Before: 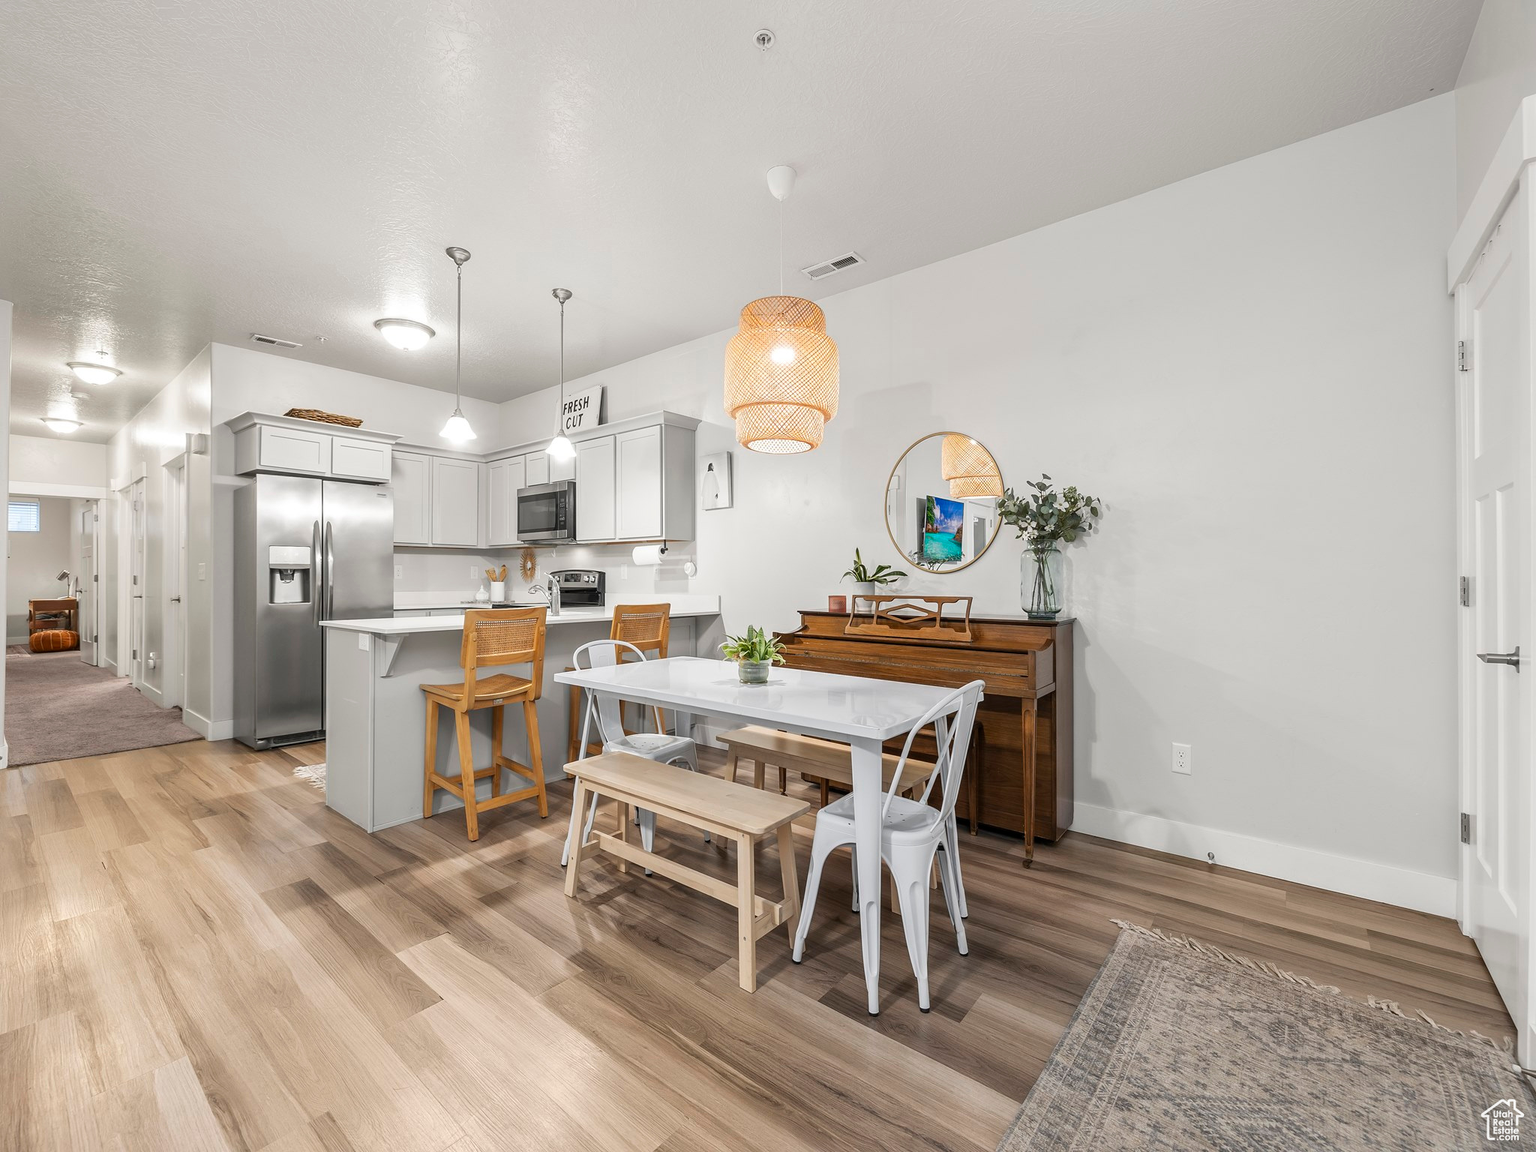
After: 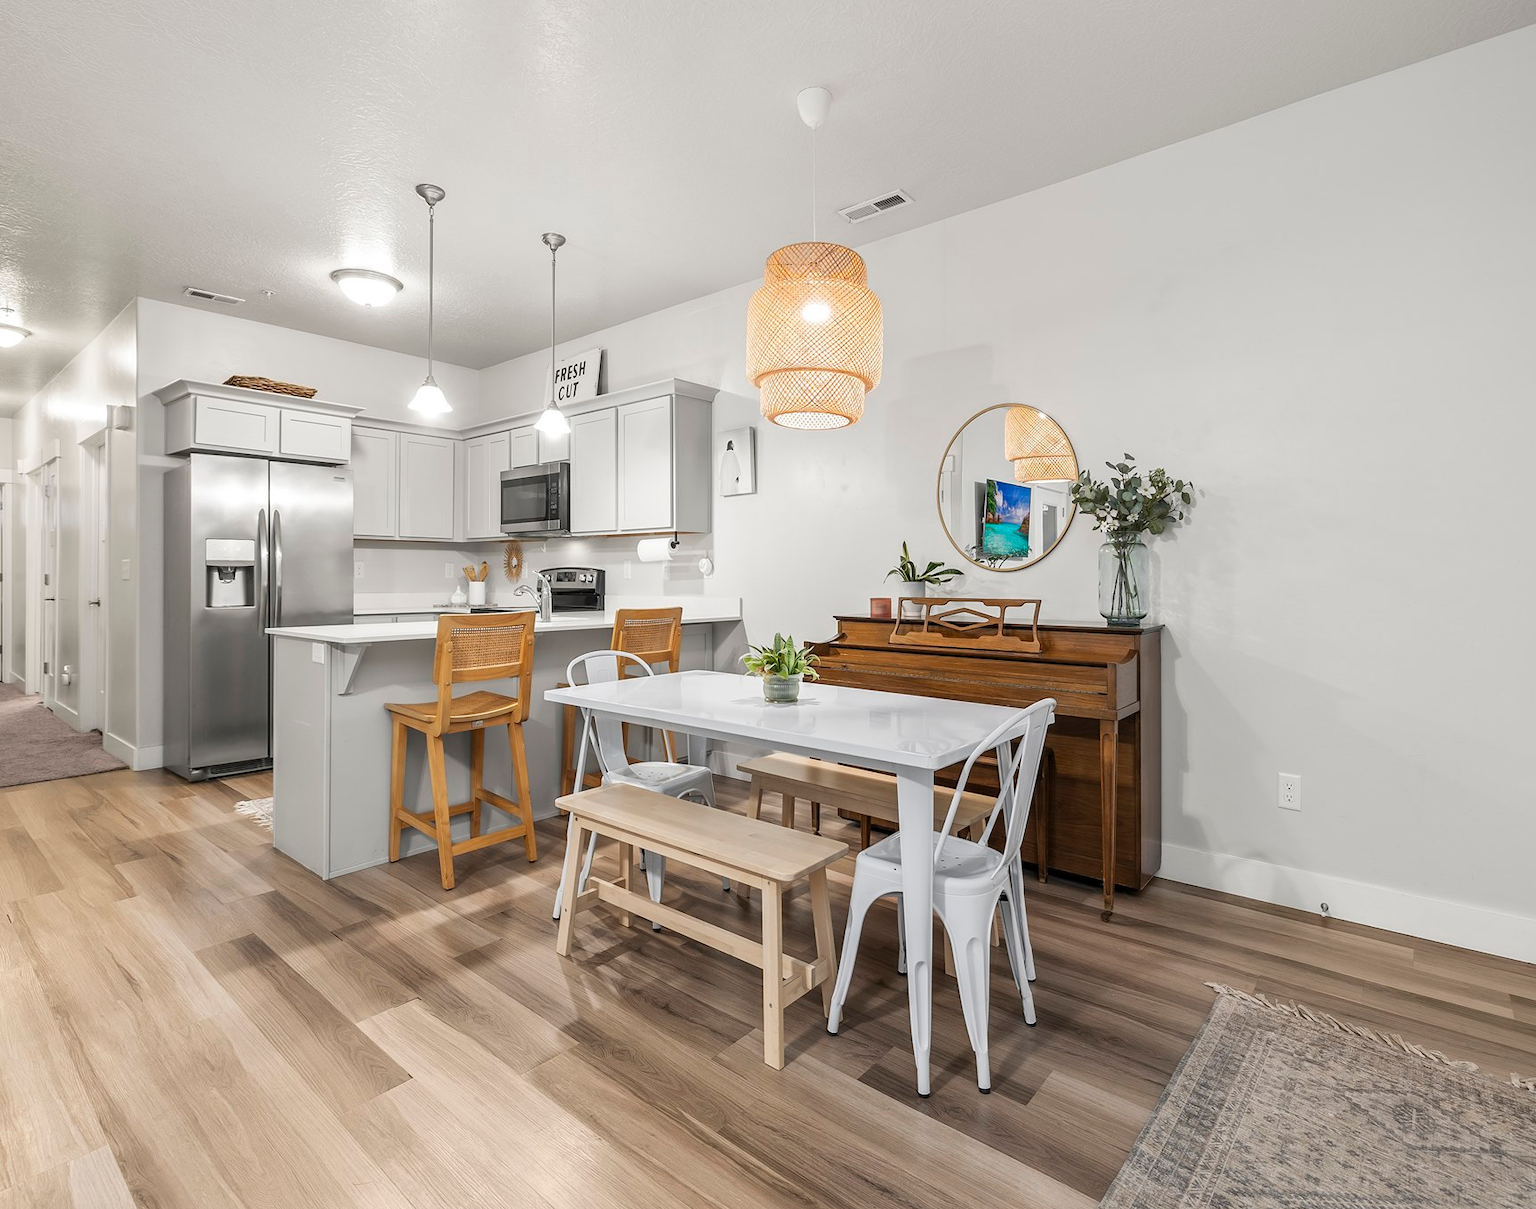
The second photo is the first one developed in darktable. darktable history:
crop: left 6.269%, top 8.019%, right 9.539%, bottom 3.586%
